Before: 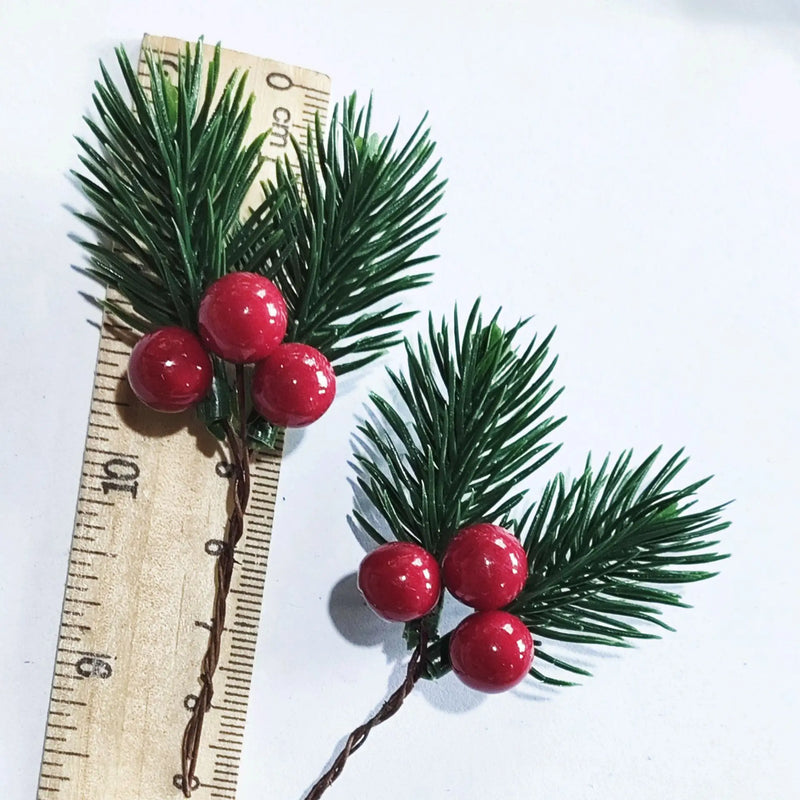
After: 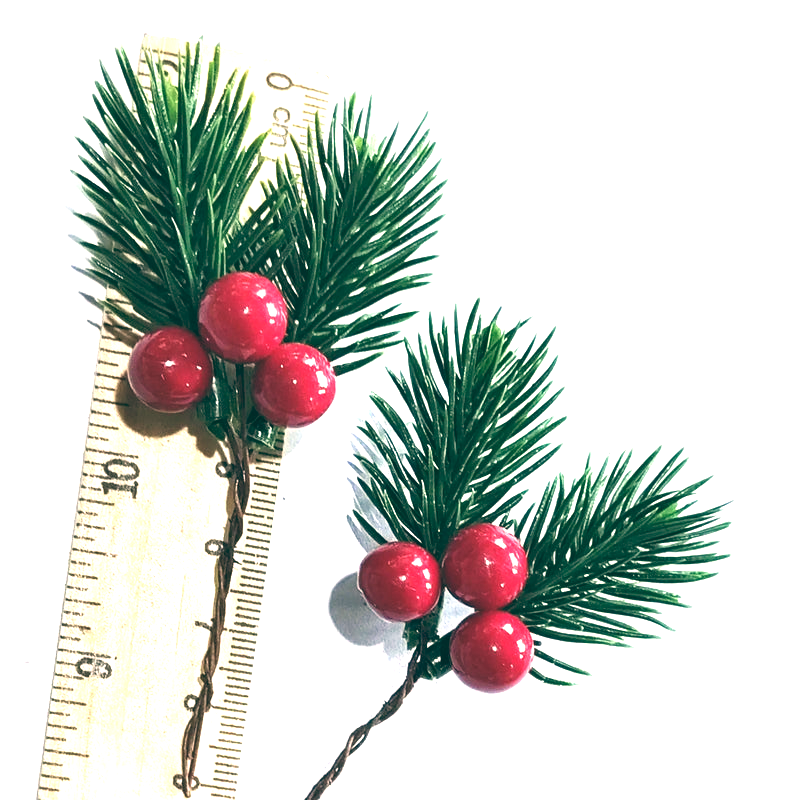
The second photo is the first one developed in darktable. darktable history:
exposure: black level correction -0.002, exposure 1.115 EV, compensate highlight preservation false
color balance: lift [1.005, 0.99, 1.007, 1.01], gamma [1, 0.979, 1.011, 1.021], gain [0.923, 1.098, 1.025, 0.902], input saturation 90.45%, contrast 7.73%, output saturation 105.91%
